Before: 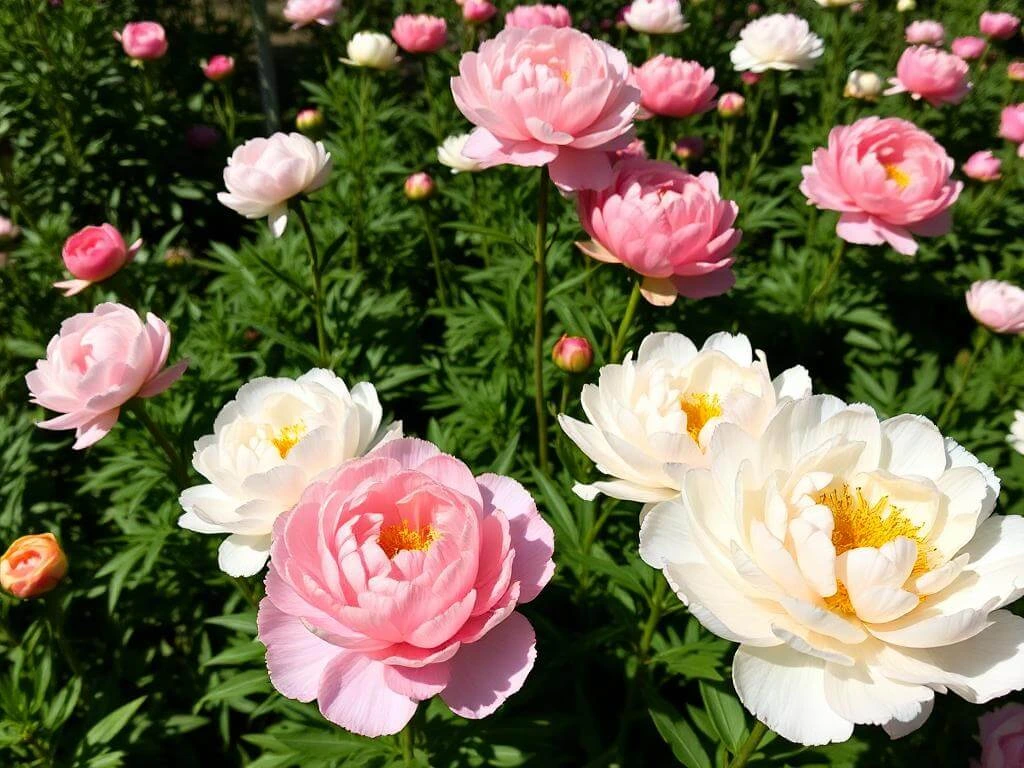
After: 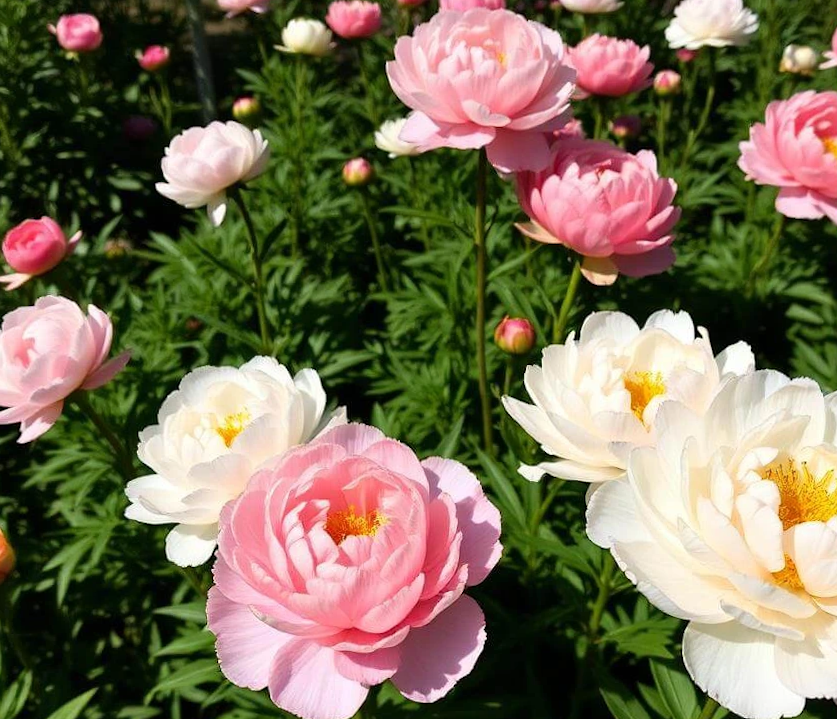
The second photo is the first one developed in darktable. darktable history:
crop and rotate: angle 1.42°, left 4.147%, top 0.729%, right 11.409%, bottom 2.494%
